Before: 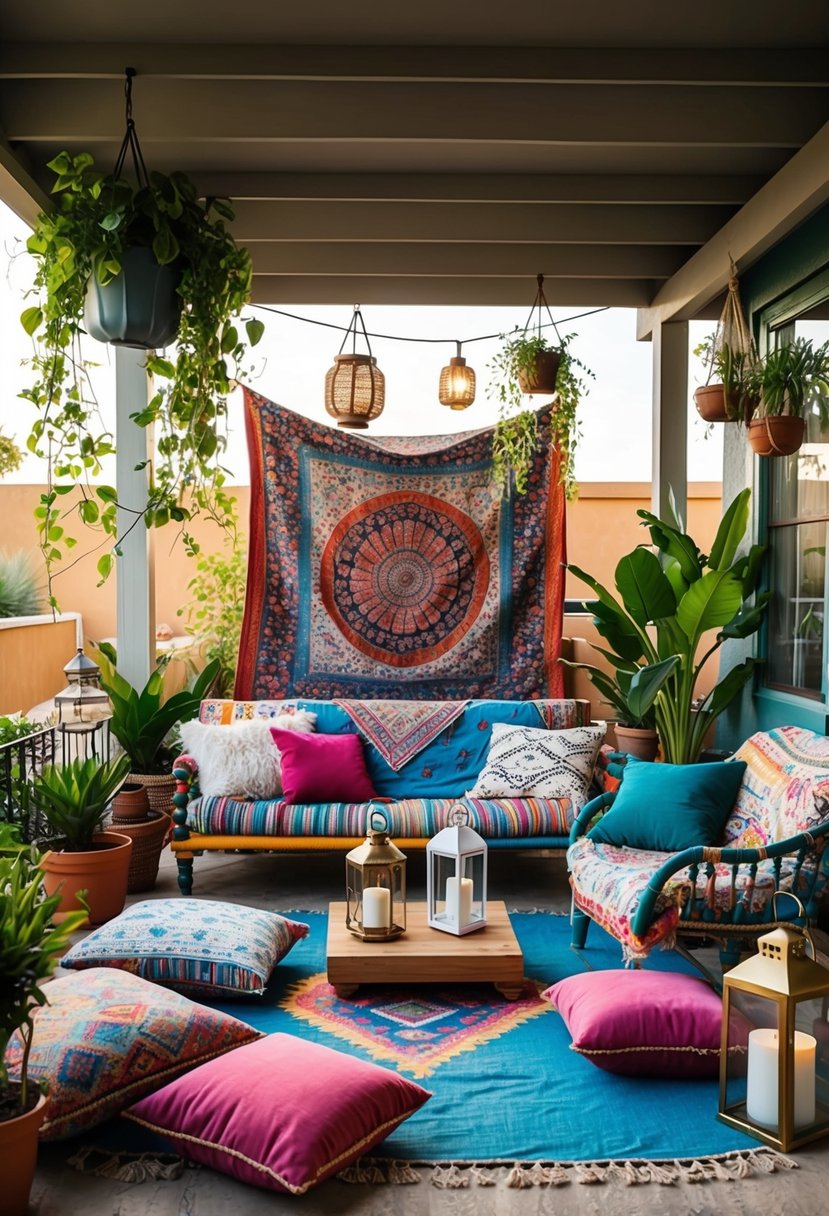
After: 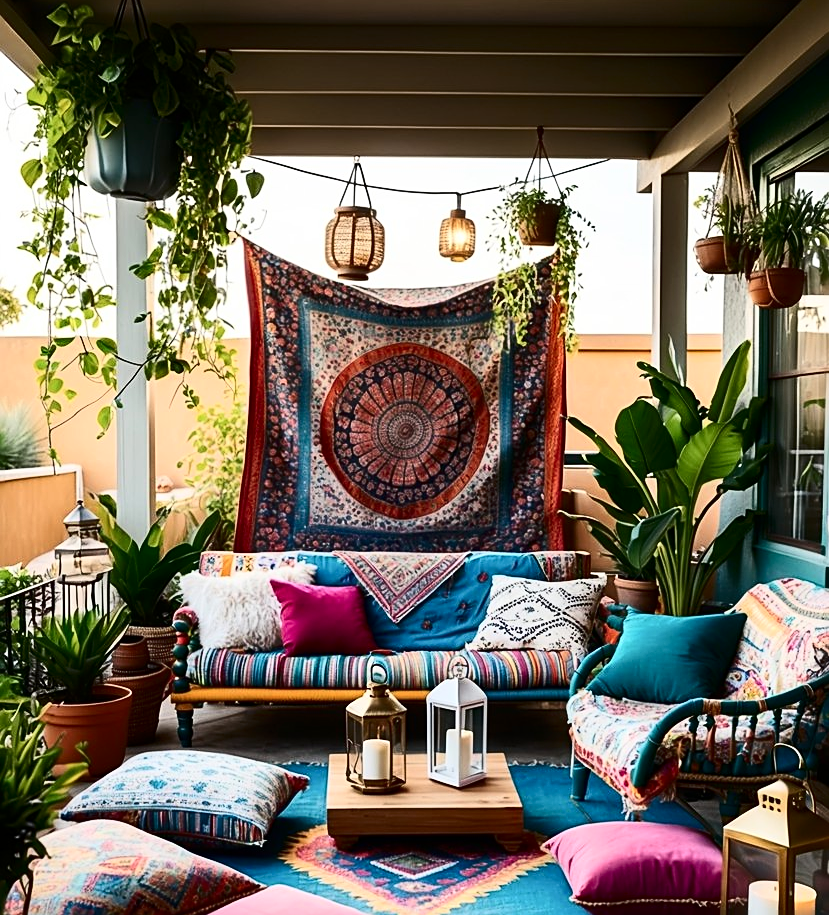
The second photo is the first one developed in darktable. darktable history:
contrast brightness saturation: contrast 0.298
sharpen: on, module defaults
crop and rotate: top 12.247%, bottom 12.473%
